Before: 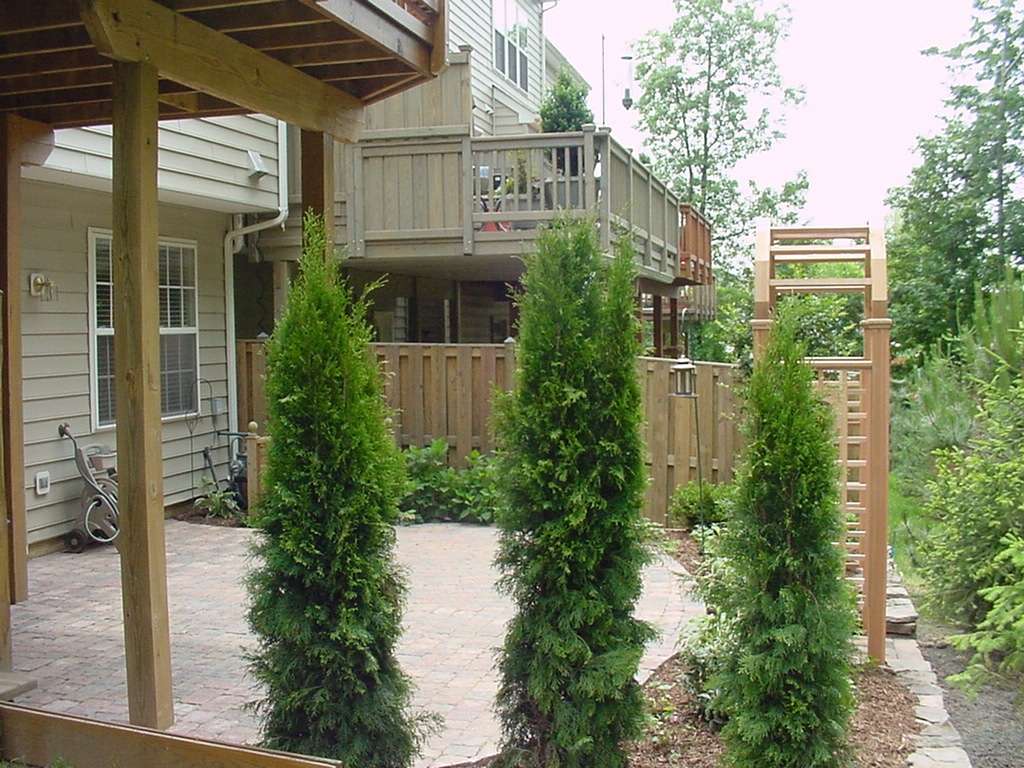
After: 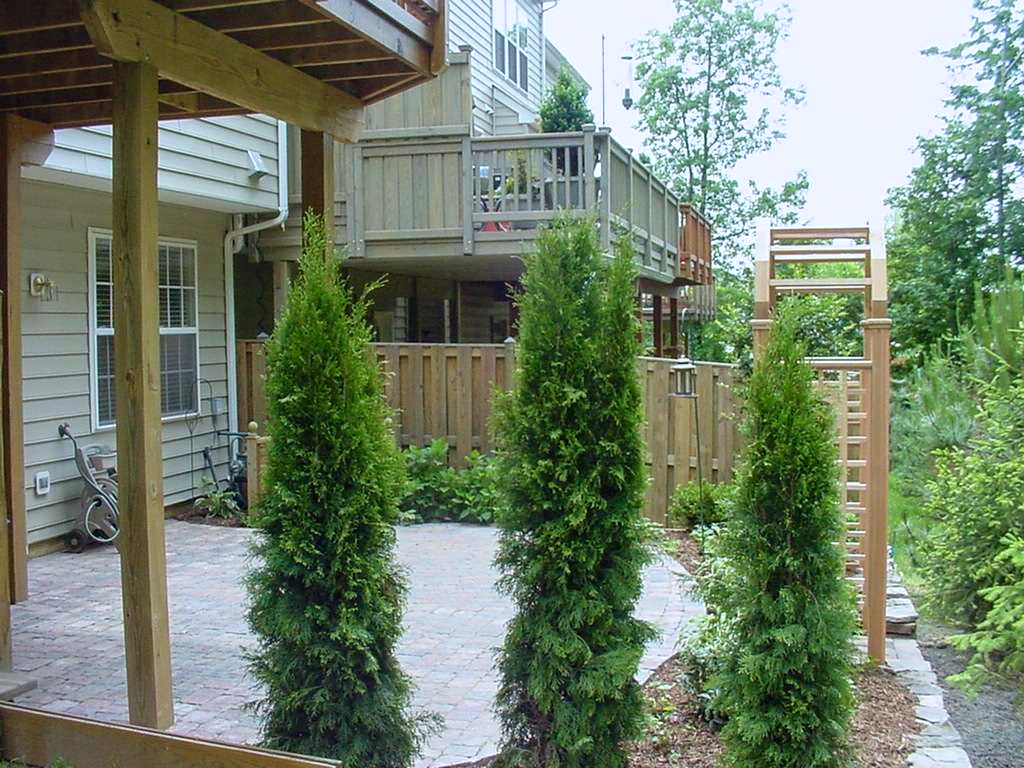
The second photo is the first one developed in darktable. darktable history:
local contrast: on, module defaults
velvia: on, module defaults
white balance: red 0.924, blue 1.095
